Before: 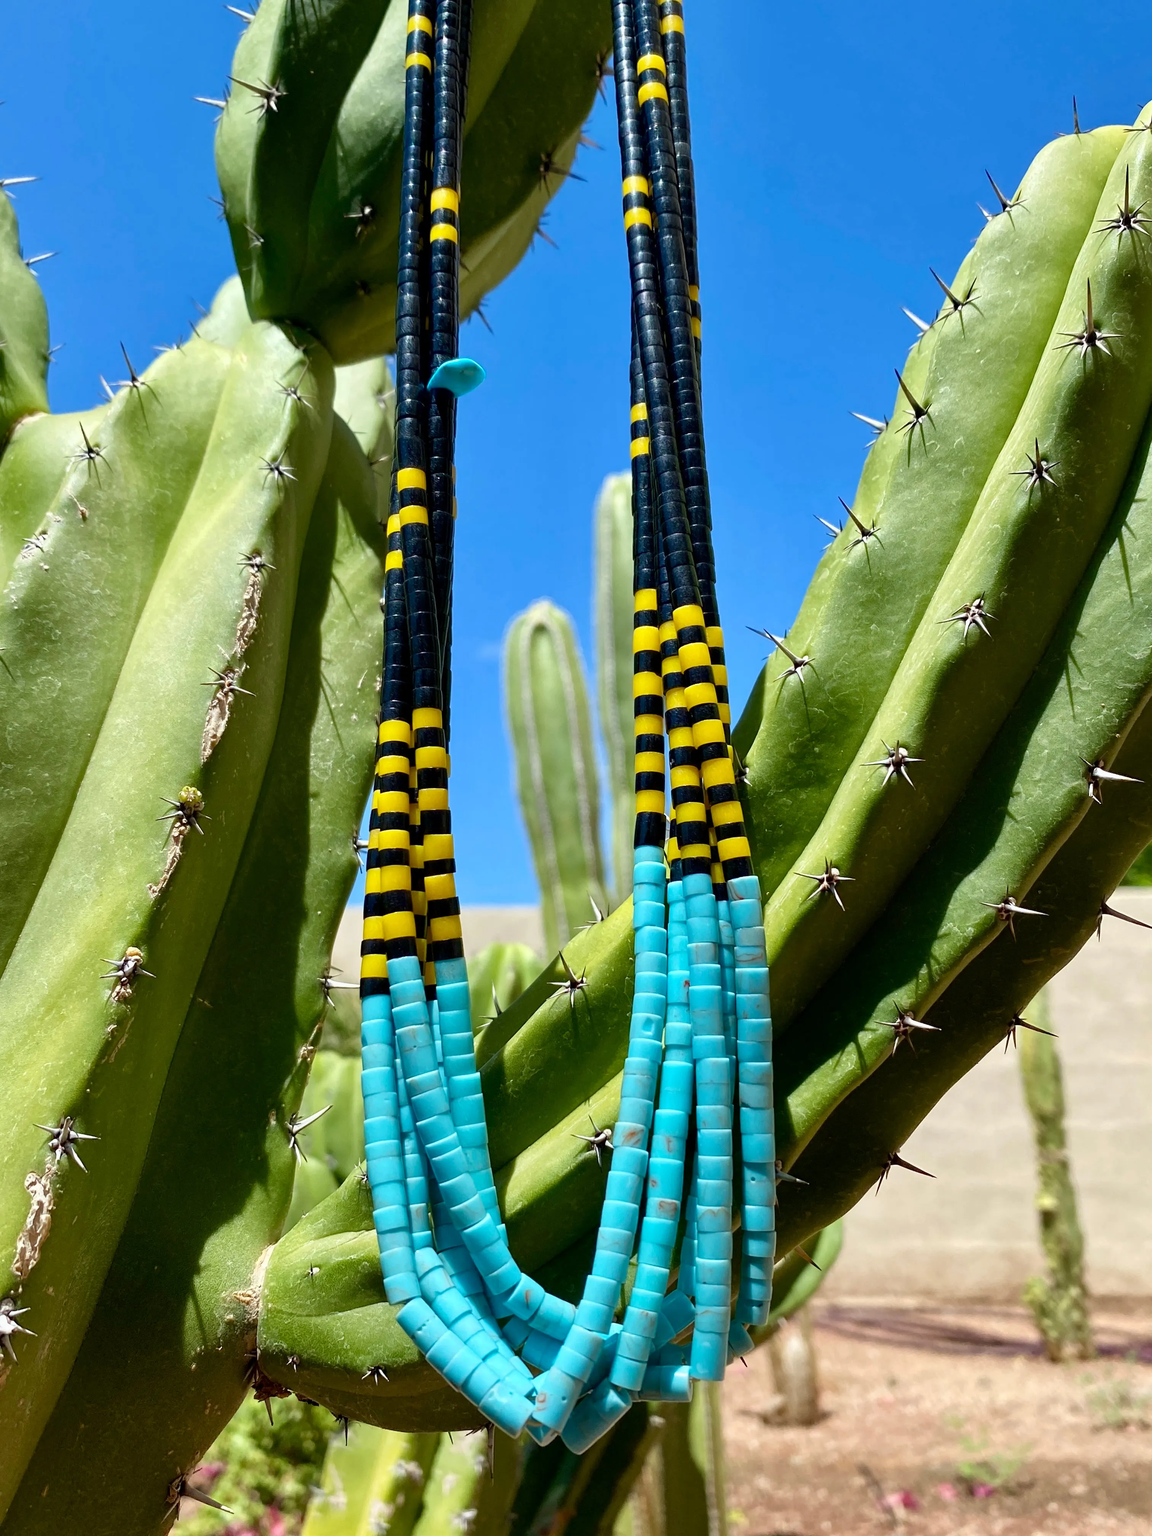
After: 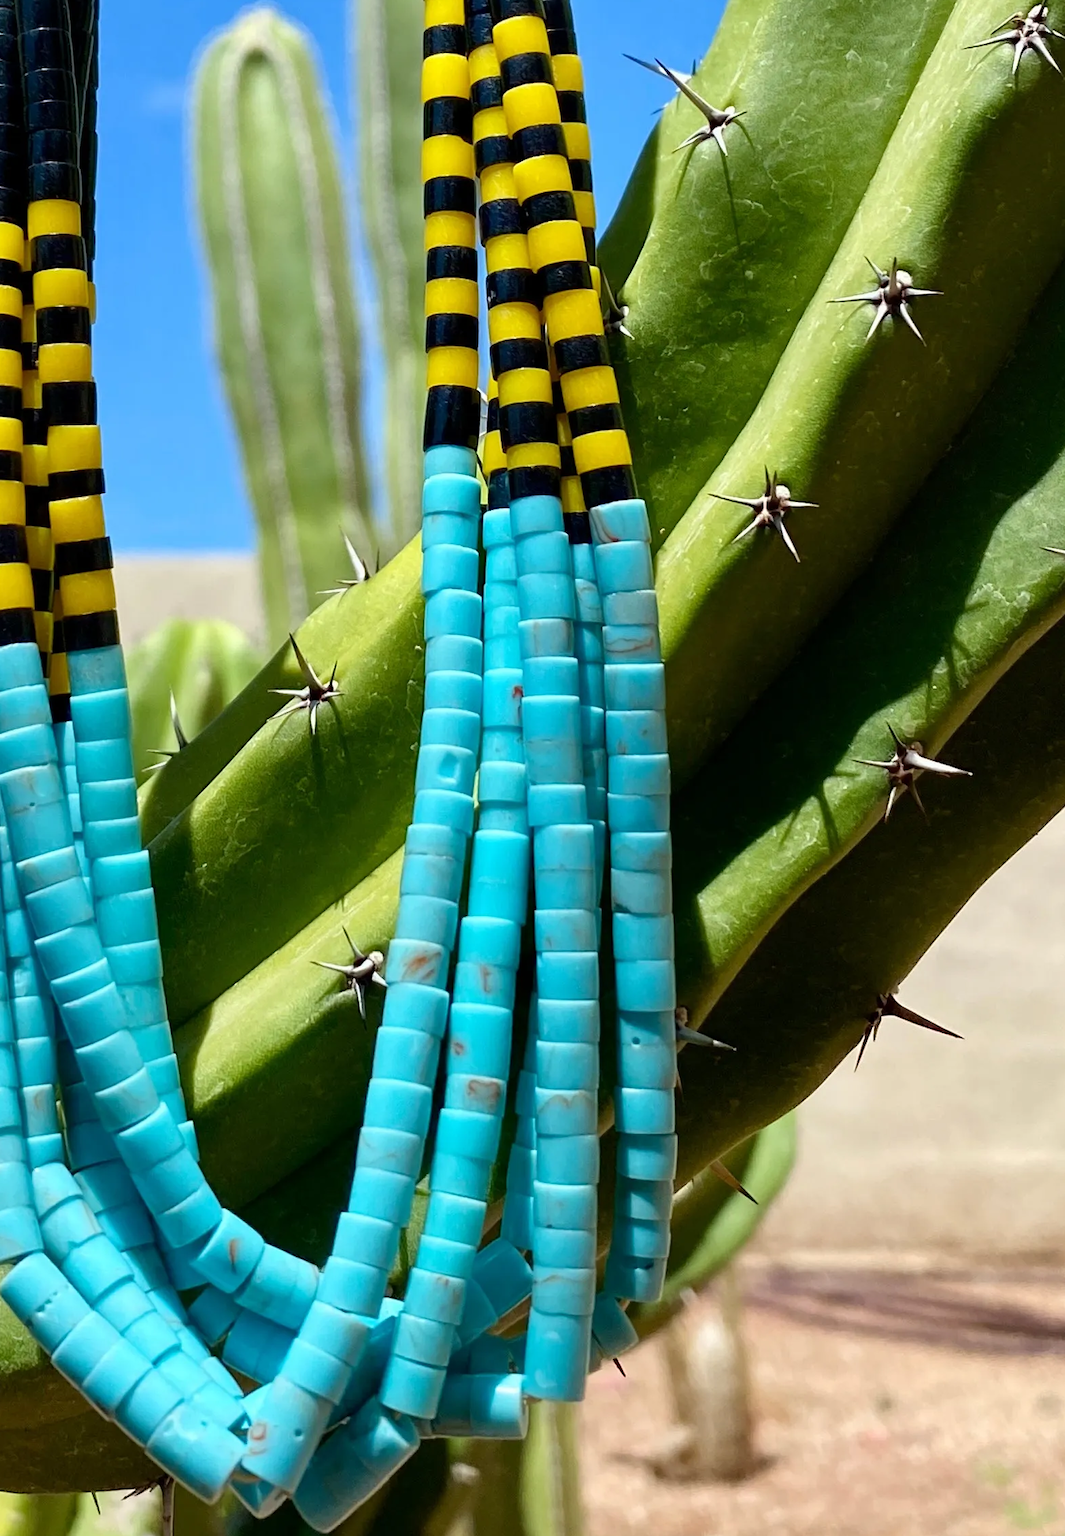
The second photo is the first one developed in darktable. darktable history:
crop: left 34.479%, top 38.822%, right 13.718%, bottom 5.172%
